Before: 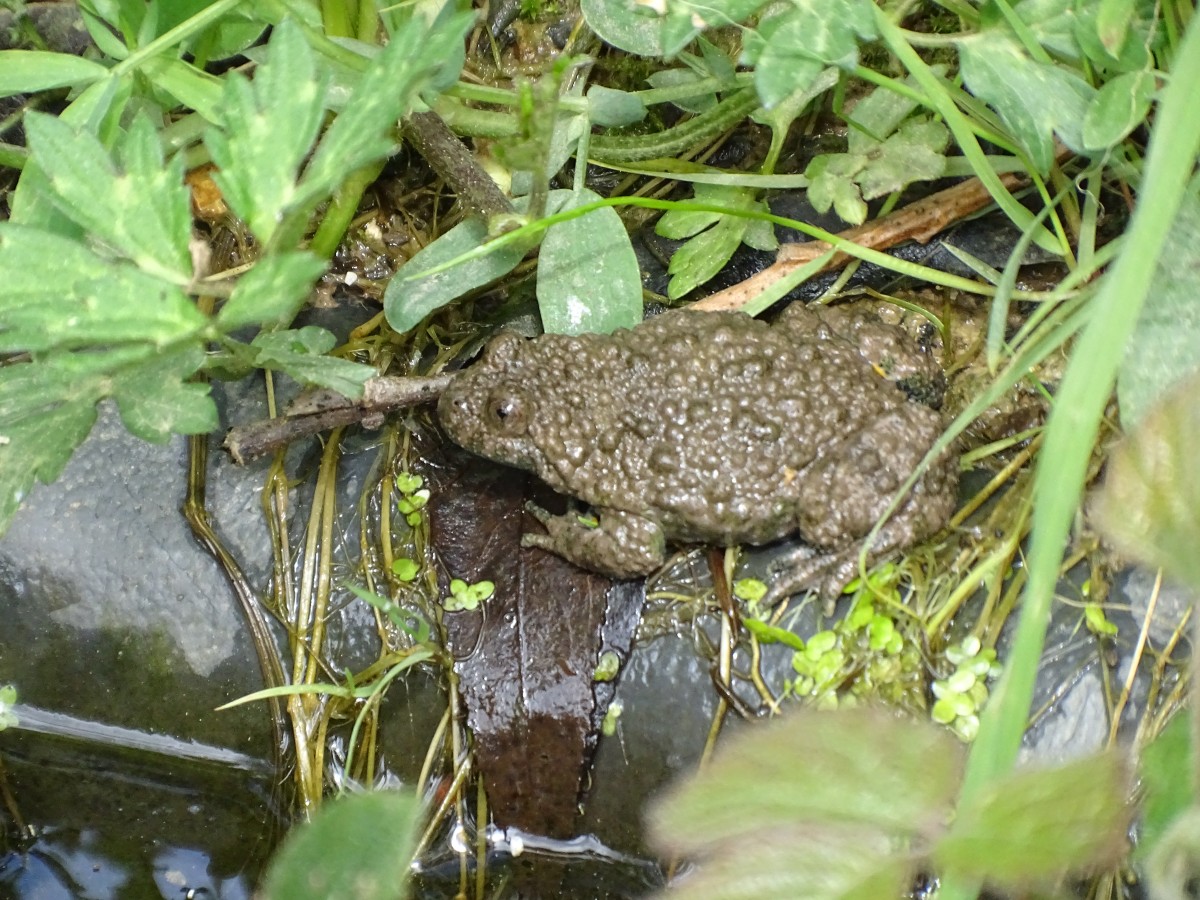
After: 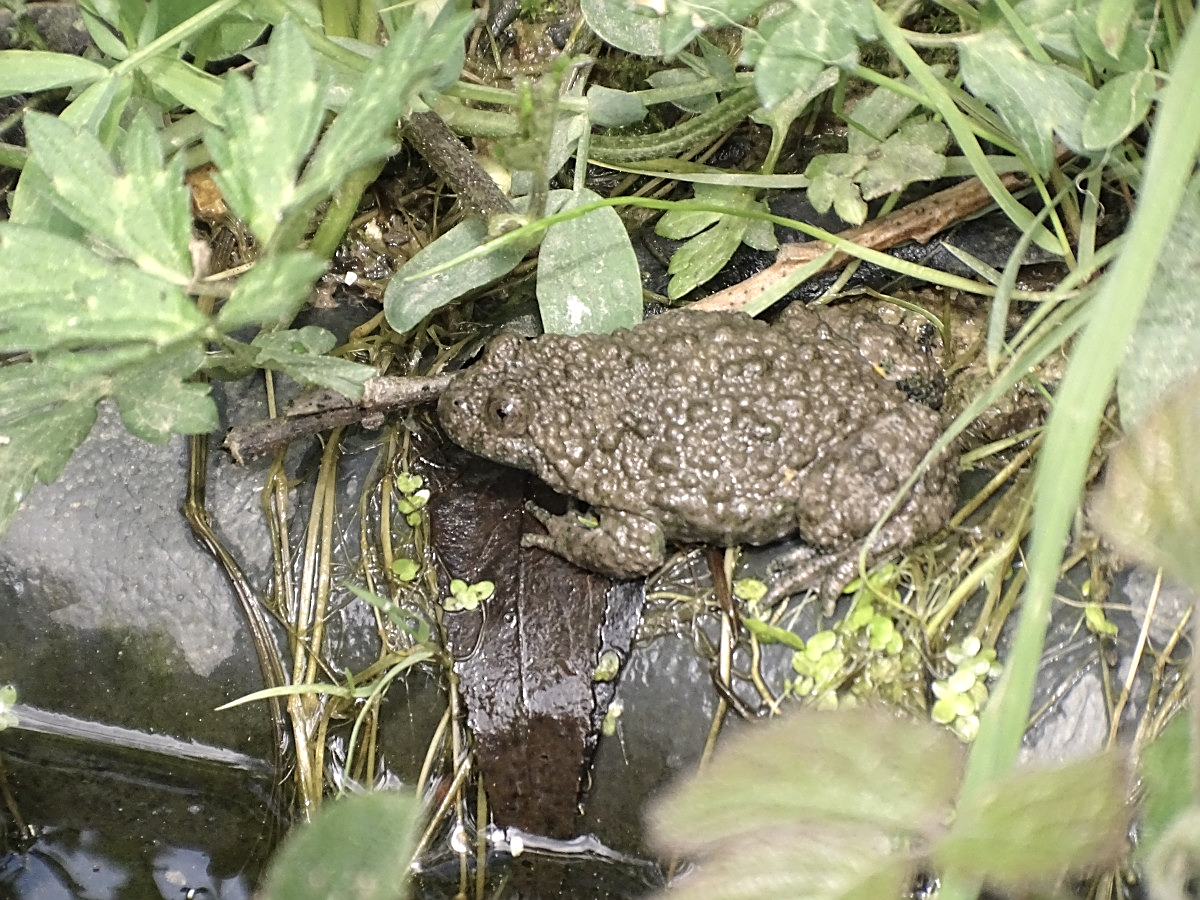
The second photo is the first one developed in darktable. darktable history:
color correction: highlights a* 5.59, highlights b* 5.25, saturation 0.636
sharpen: on, module defaults
exposure: exposure 0.153 EV, compensate exposure bias true, compensate highlight preservation false
